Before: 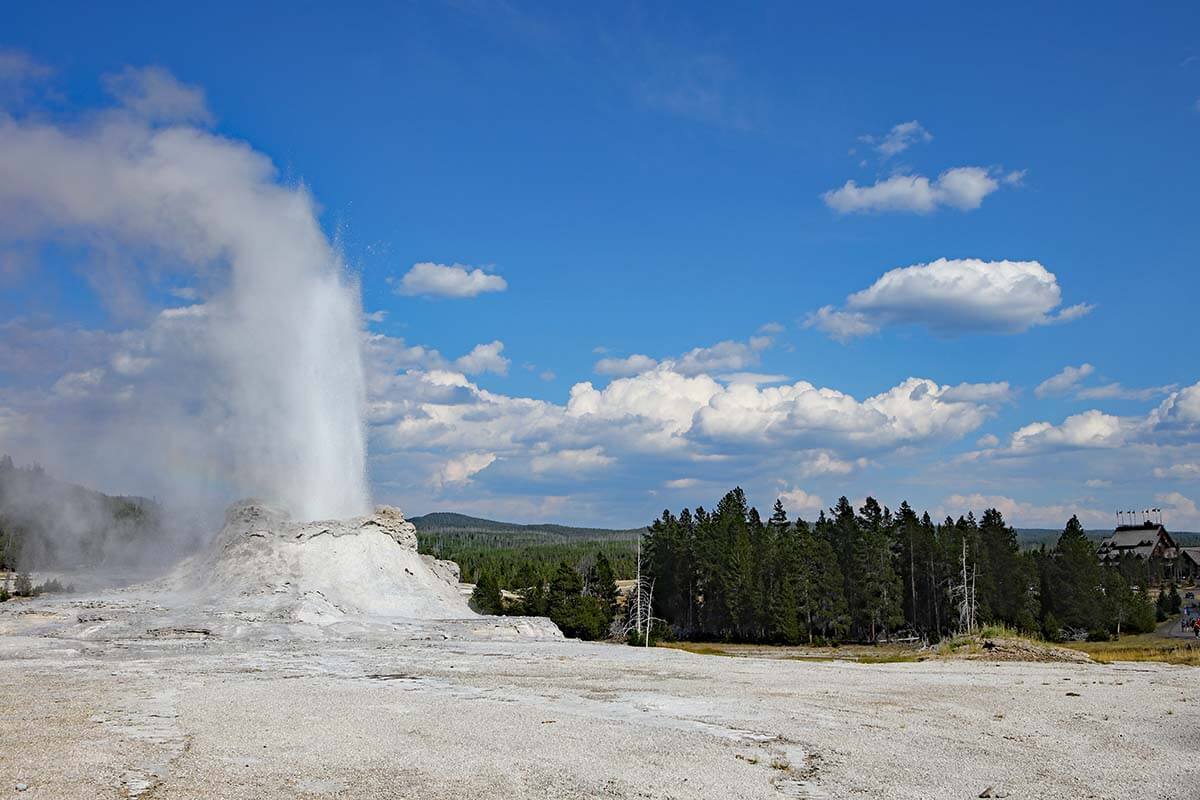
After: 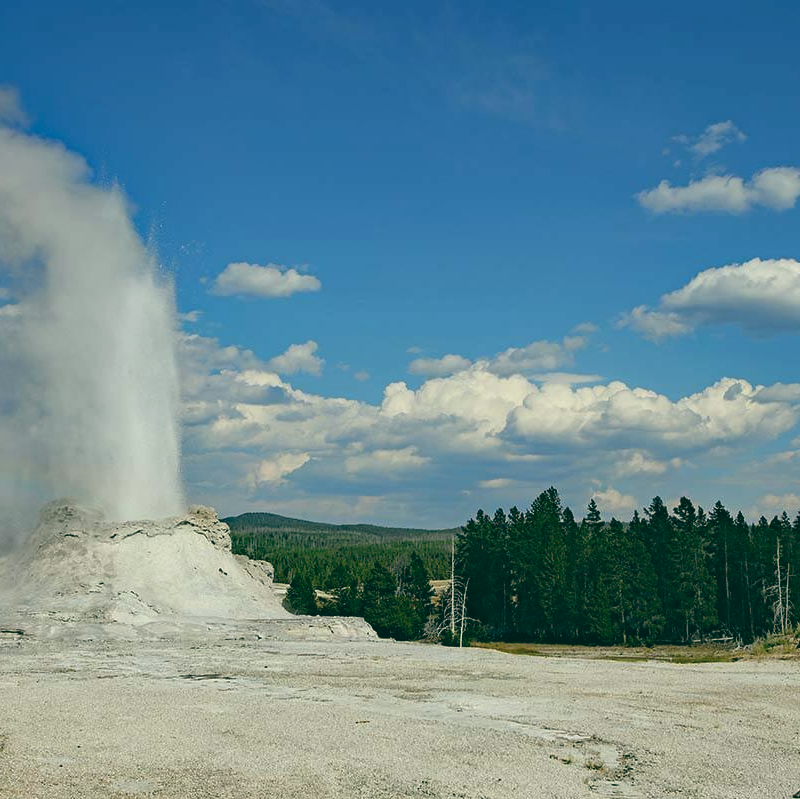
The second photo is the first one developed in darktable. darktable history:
color balance: lift [1.005, 0.99, 1.007, 1.01], gamma [1, 1.034, 1.032, 0.966], gain [0.873, 1.055, 1.067, 0.933]
crop and rotate: left 15.546%, right 17.787%
